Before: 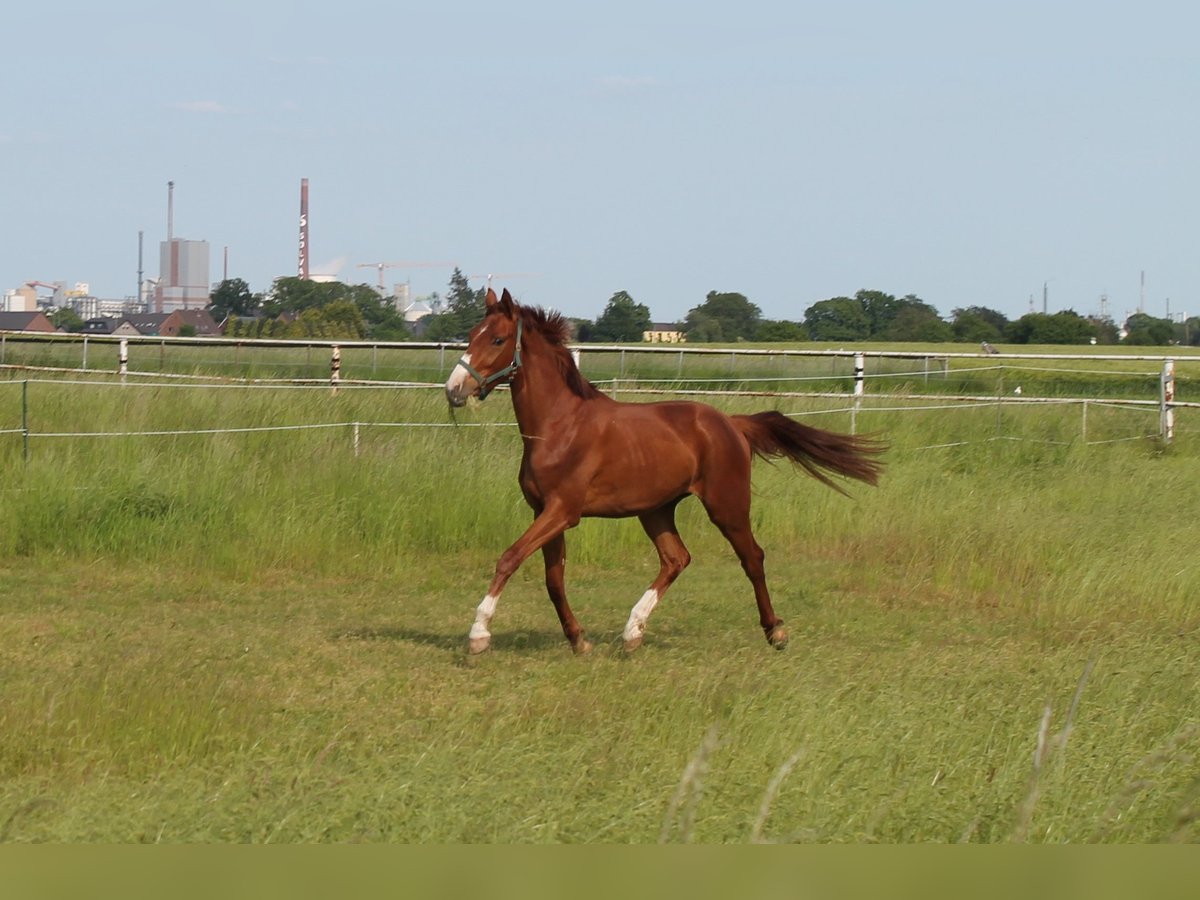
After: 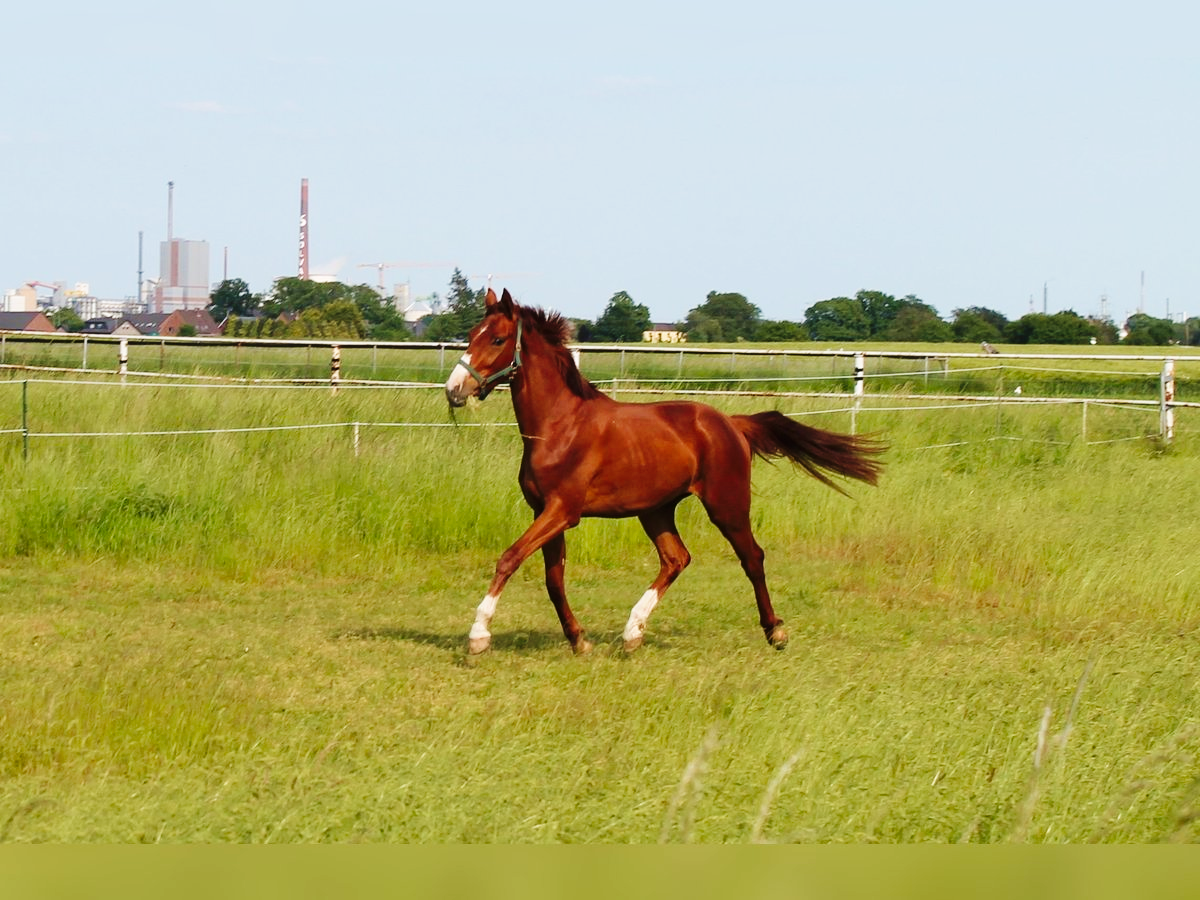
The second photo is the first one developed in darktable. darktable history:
velvia: on, module defaults
base curve: curves: ch0 [(0, 0) (0.036, 0.025) (0.121, 0.166) (0.206, 0.329) (0.605, 0.79) (1, 1)], preserve colors none
levels: mode automatic, levels [0.012, 0.367, 0.697]
